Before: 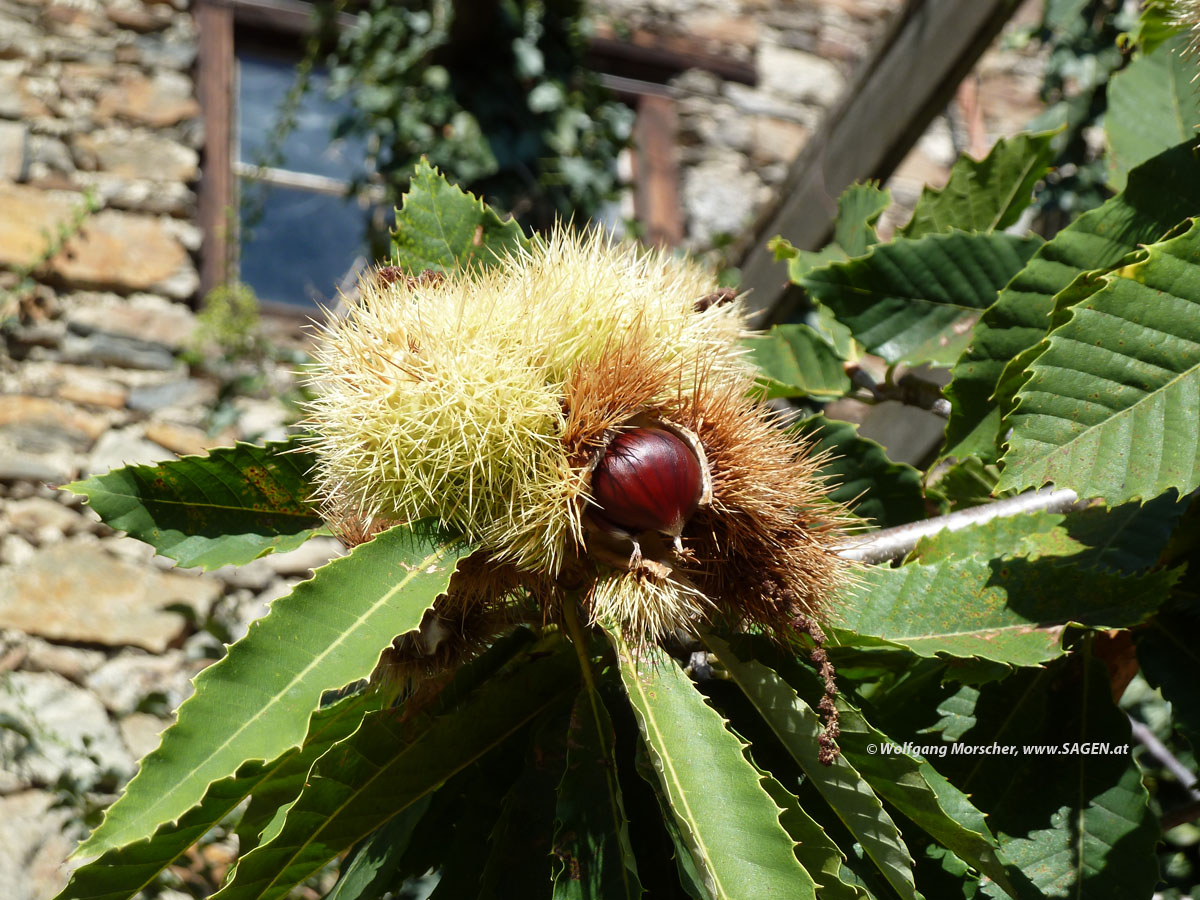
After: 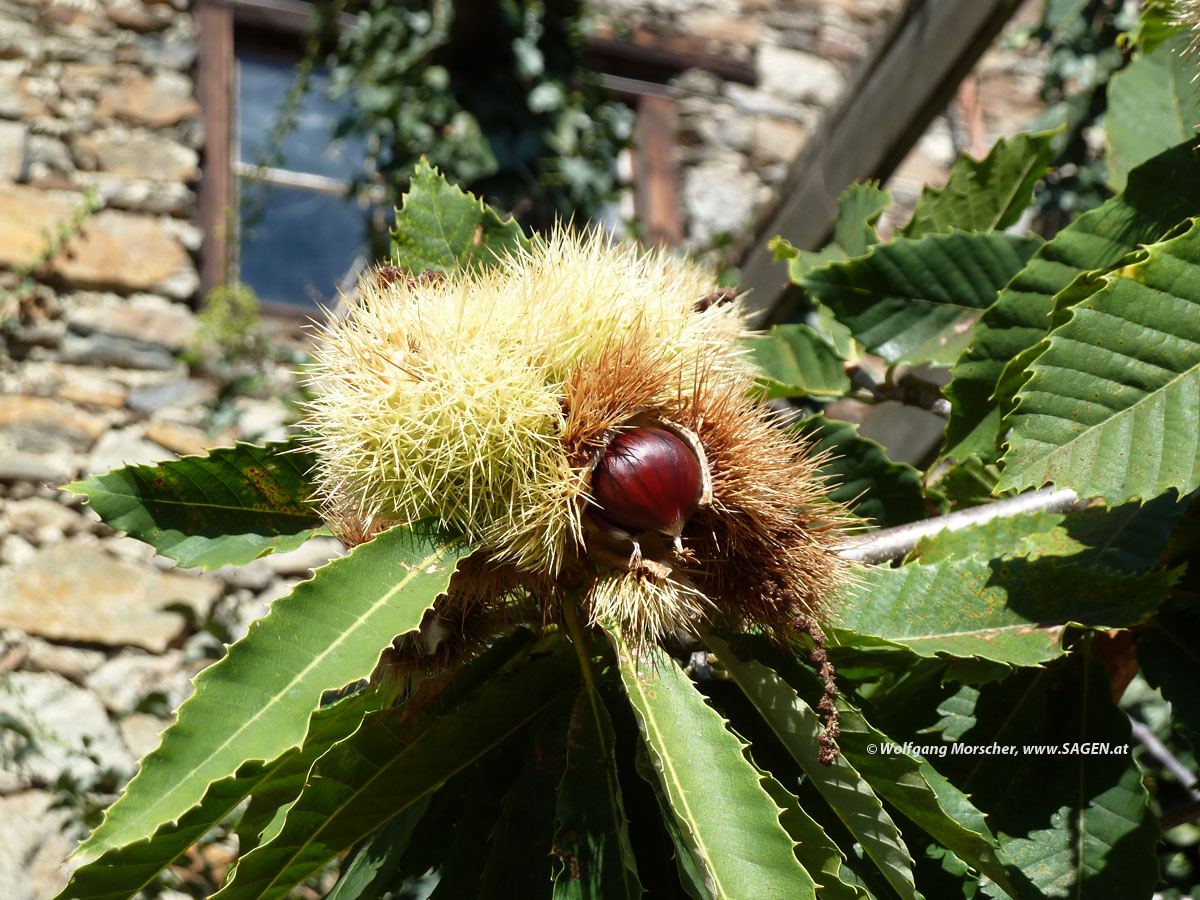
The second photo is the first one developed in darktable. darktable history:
shadows and highlights: shadows -0.715, highlights 41.02
